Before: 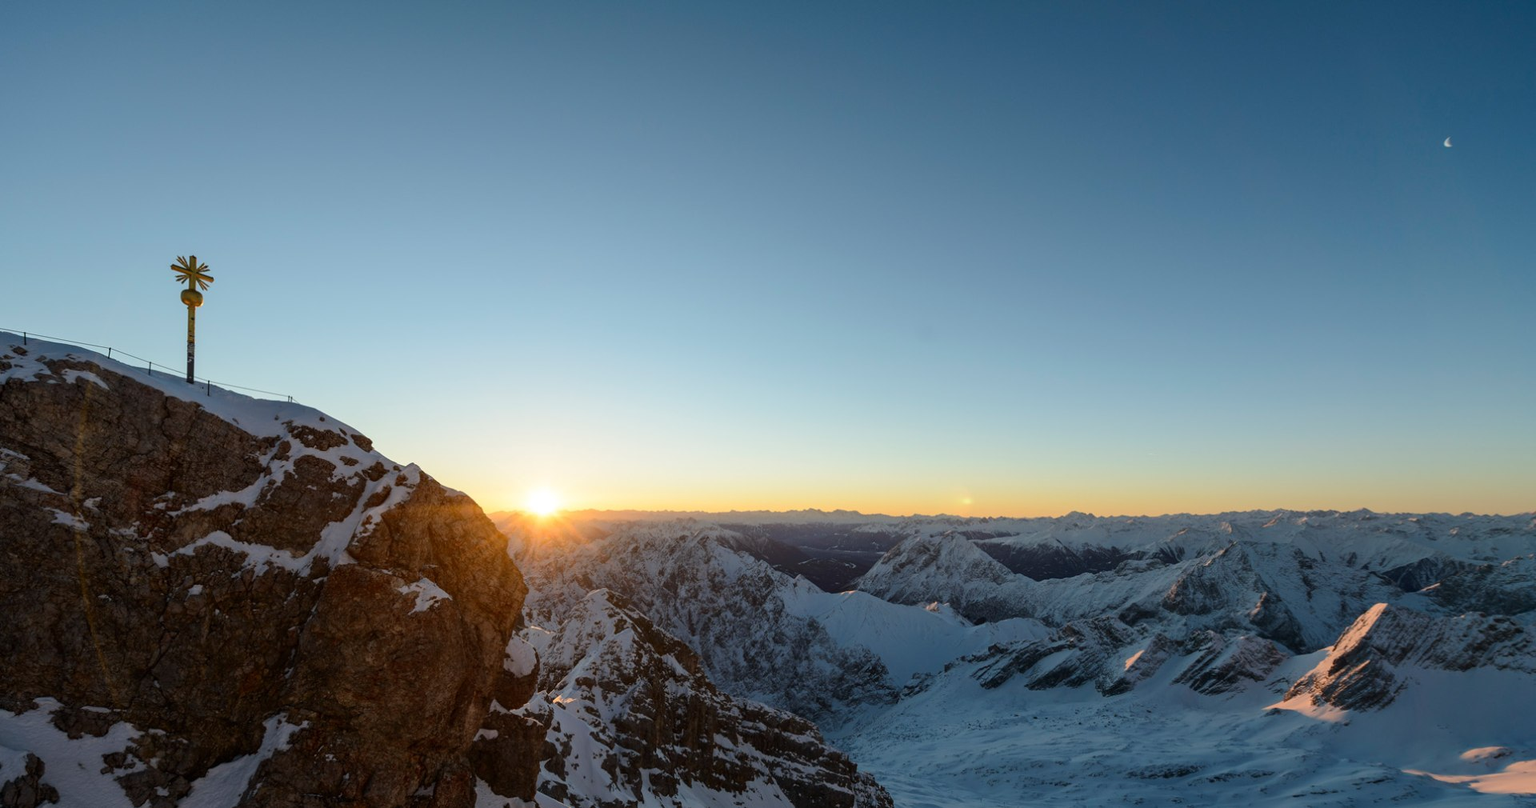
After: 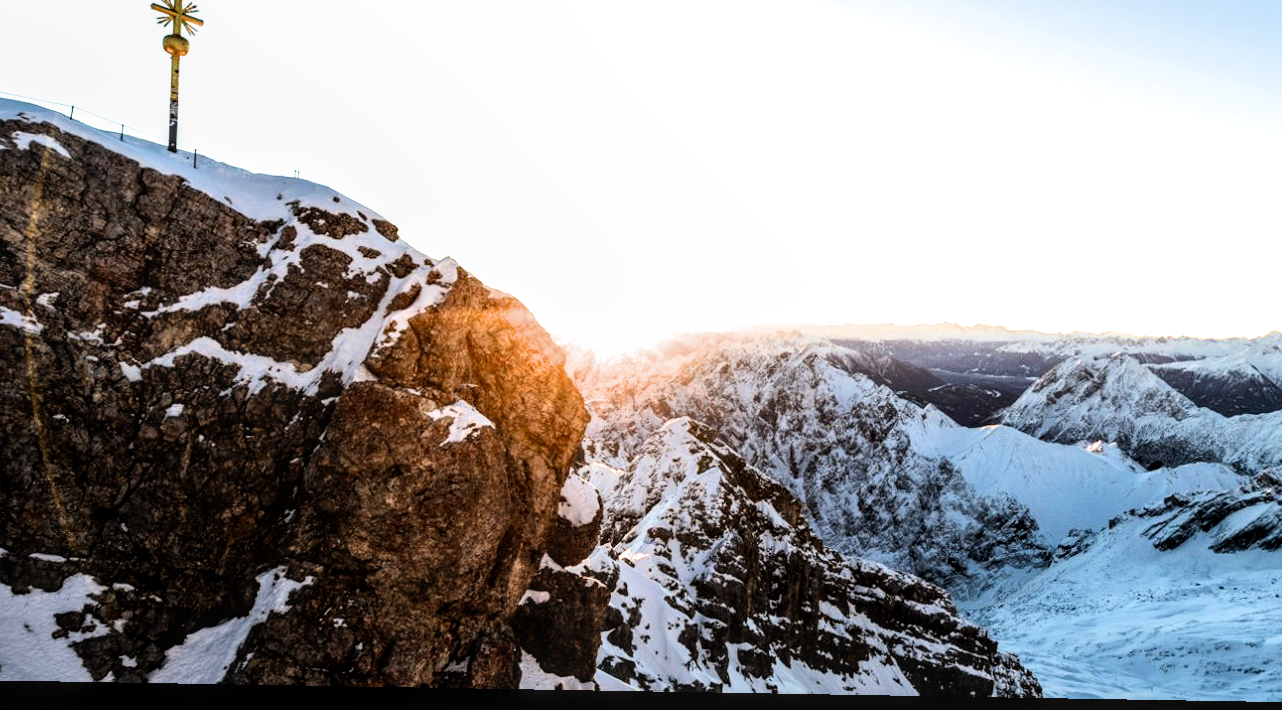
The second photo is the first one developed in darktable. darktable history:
filmic rgb: black relative exposure -5.35 EV, white relative exposure 2.85 EV, dynamic range scaling -37.81%, hardness 3.99, contrast 1.599, highlights saturation mix -1.13%
crop and rotate: angle -0.966°, left 3.848%, top 31.824%, right 29.914%
local contrast: detail 130%
exposure: black level correction 0.001, exposure 1.826 EV, compensate highlight preservation false
